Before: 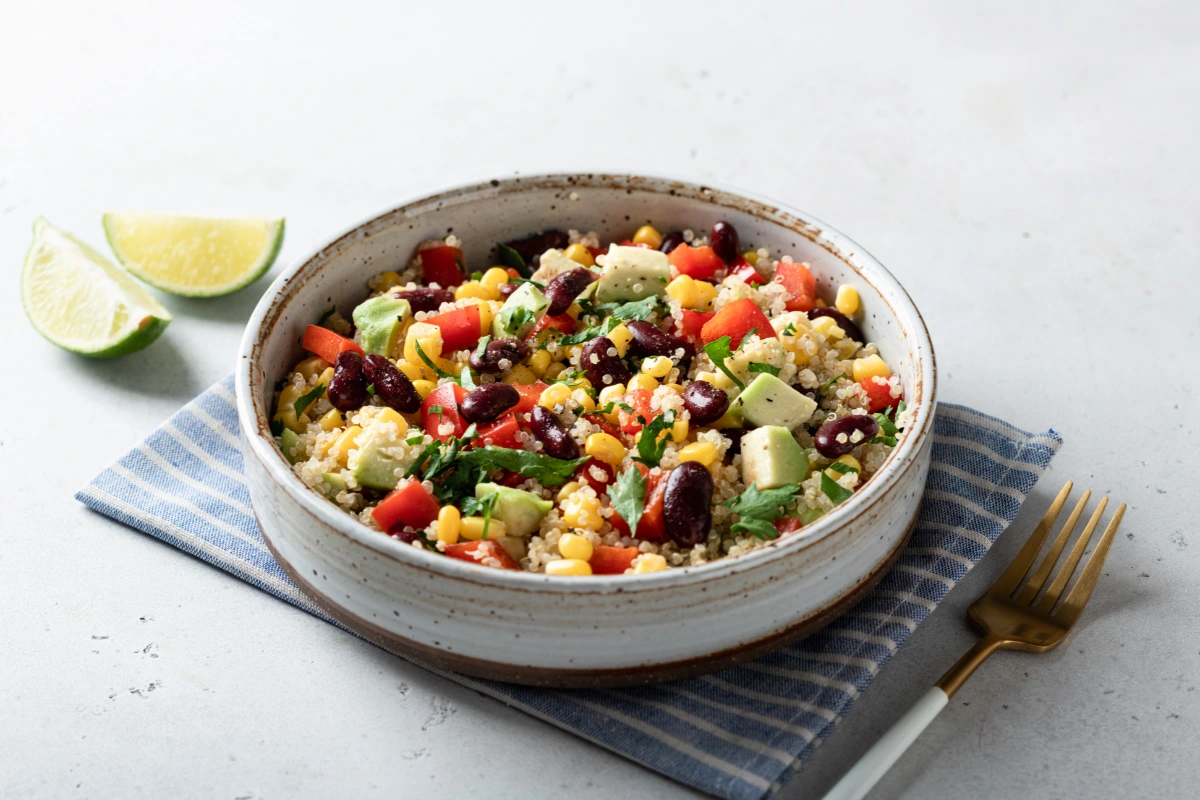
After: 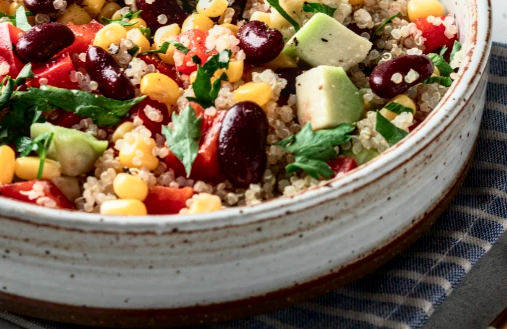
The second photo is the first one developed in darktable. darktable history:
crop: left 37.166%, top 45.042%, right 20.57%, bottom 13.723%
contrast brightness saturation: saturation -0.09
tone curve: curves: ch0 [(0, 0) (0.059, 0.027) (0.178, 0.105) (0.292, 0.233) (0.485, 0.472) (0.837, 0.887) (1, 0.983)]; ch1 [(0, 0) (0.23, 0.166) (0.34, 0.298) (0.371, 0.334) (0.435, 0.413) (0.477, 0.469) (0.499, 0.498) (0.534, 0.551) (0.56, 0.585) (0.754, 0.801) (1, 1)]; ch2 [(0, 0) (0.431, 0.414) (0.498, 0.503) (0.524, 0.531) (0.568, 0.567) (0.6, 0.597) (0.65, 0.651) (0.752, 0.764) (1, 1)], color space Lab, independent channels, preserve colors none
local contrast: on, module defaults
